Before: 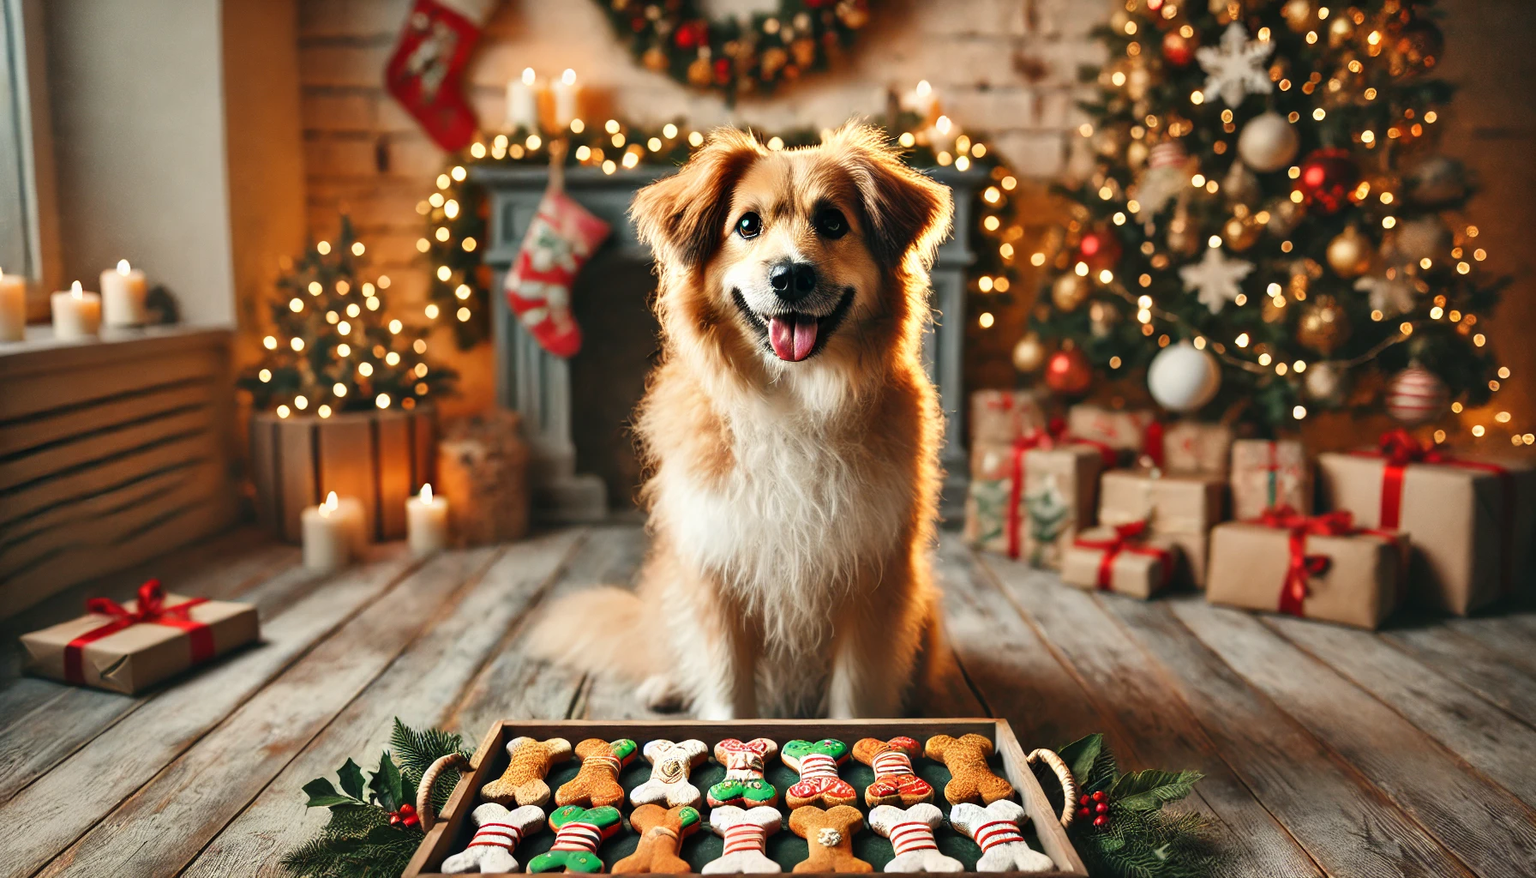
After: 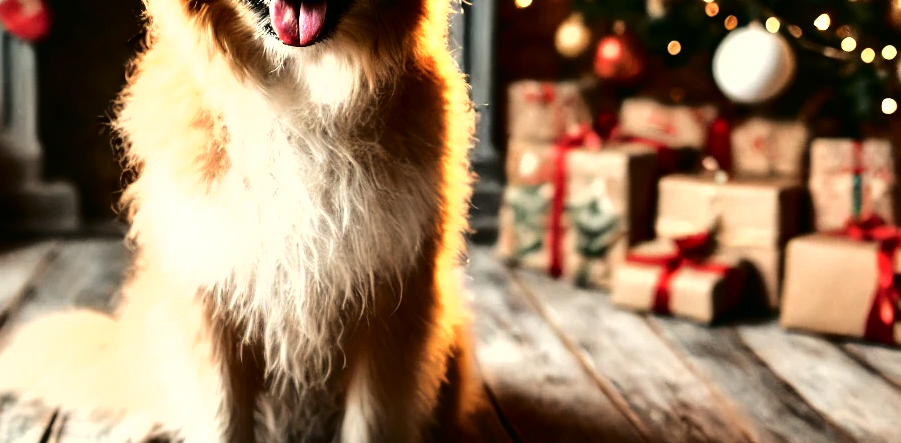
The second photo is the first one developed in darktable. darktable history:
crop: left 35.03%, top 36.625%, right 14.663%, bottom 20.057%
tone equalizer: -8 EV -1.08 EV, -7 EV -1.01 EV, -6 EV -0.867 EV, -5 EV -0.578 EV, -3 EV 0.578 EV, -2 EV 0.867 EV, -1 EV 1.01 EV, +0 EV 1.08 EV, edges refinement/feathering 500, mask exposure compensation -1.57 EV, preserve details no
fill light: exposure -2 EV, width 8.6
